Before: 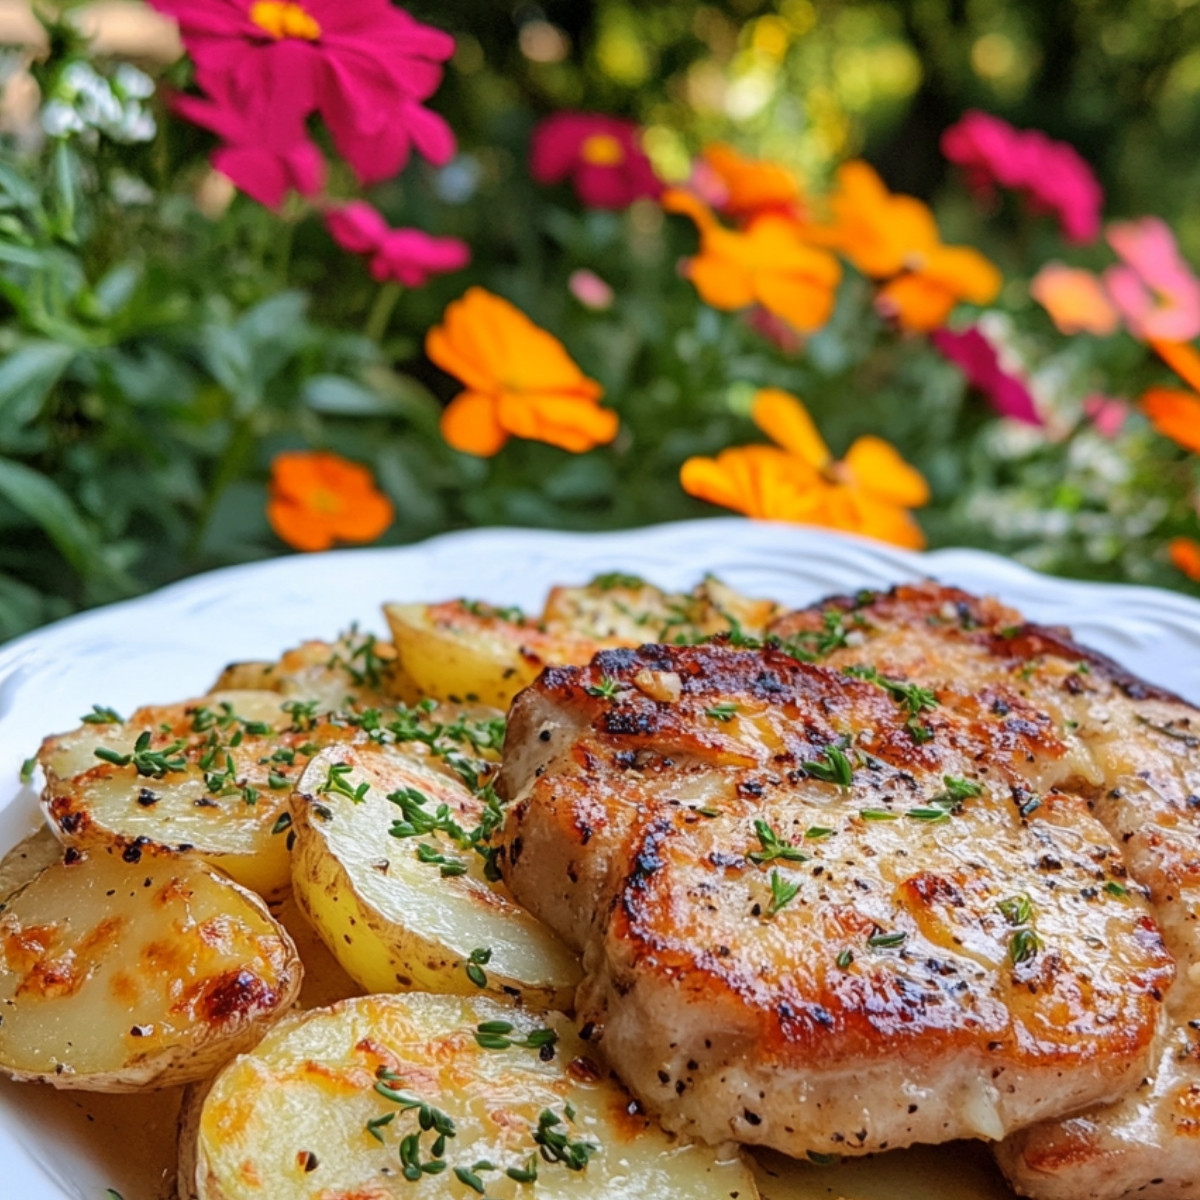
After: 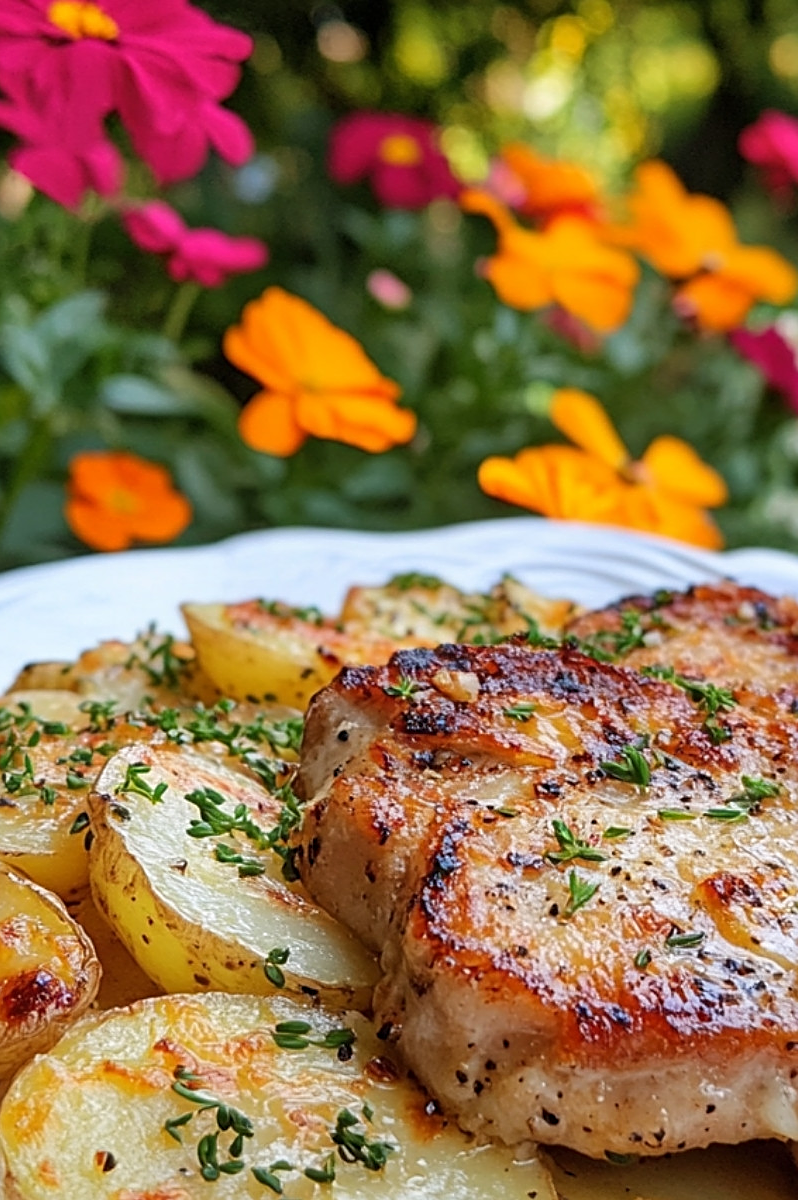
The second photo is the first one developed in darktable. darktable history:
base curve: curves: ch0 [(0, 0) (0.989, 0.992)], preserve colors none
crop: left 16.899%, right 16.556%
sharpen: on, module defaults
